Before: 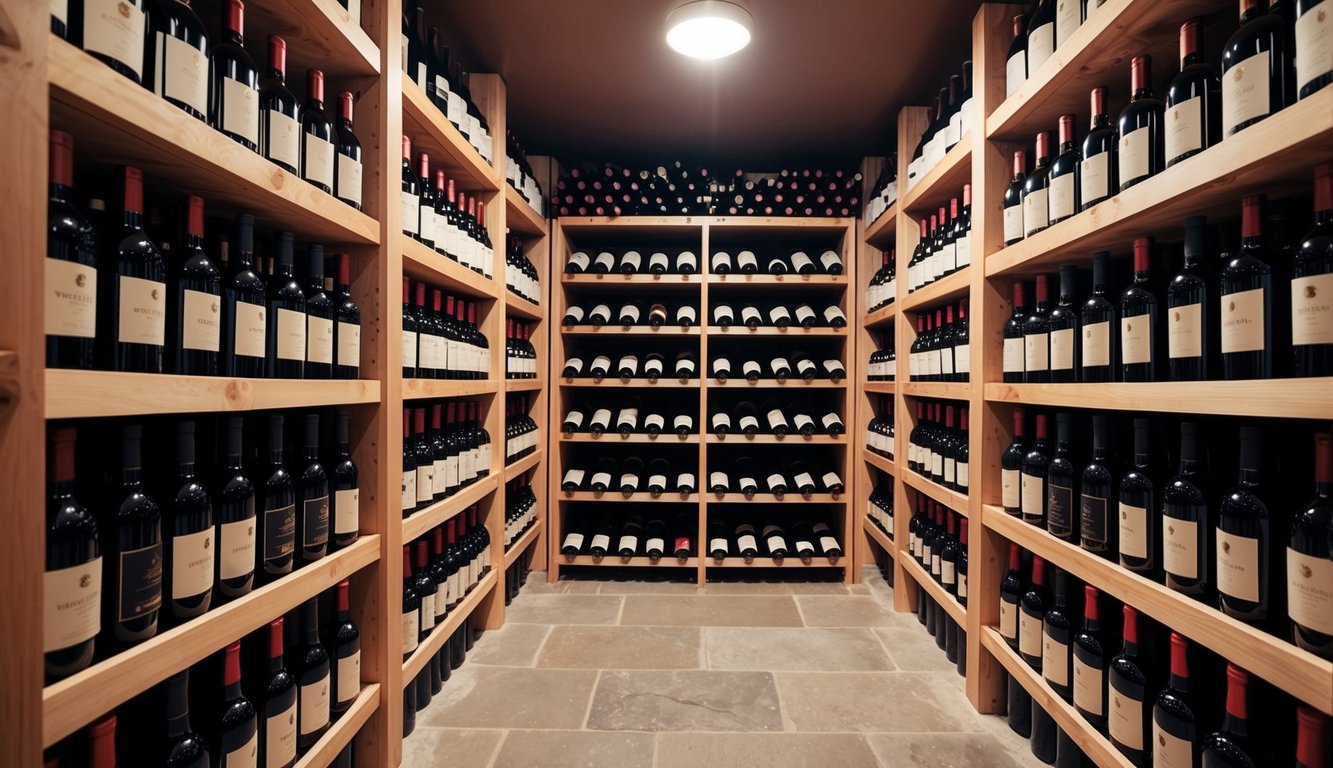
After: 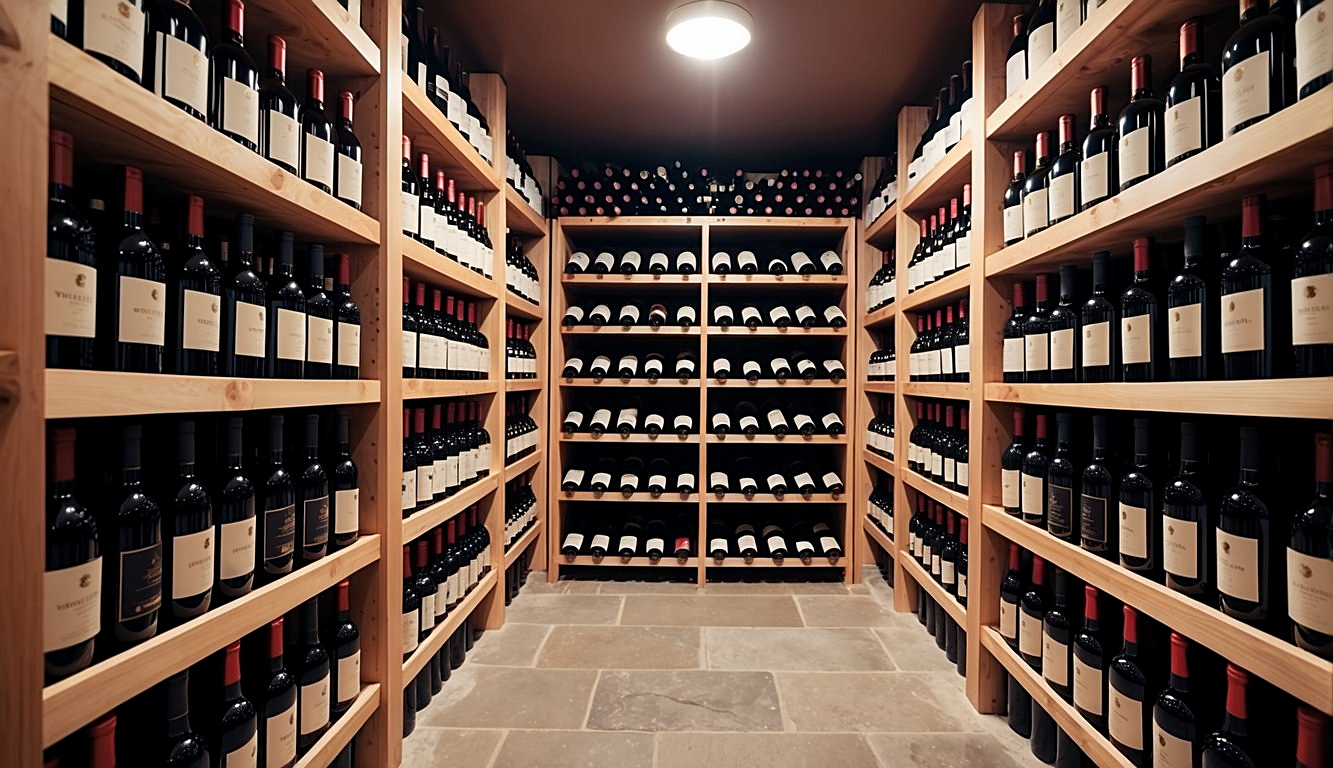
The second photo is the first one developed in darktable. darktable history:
exposure: black level correction 0.001, compensate exposure bias true, compensate highlight preservation false
sharpen: on, module defaults
